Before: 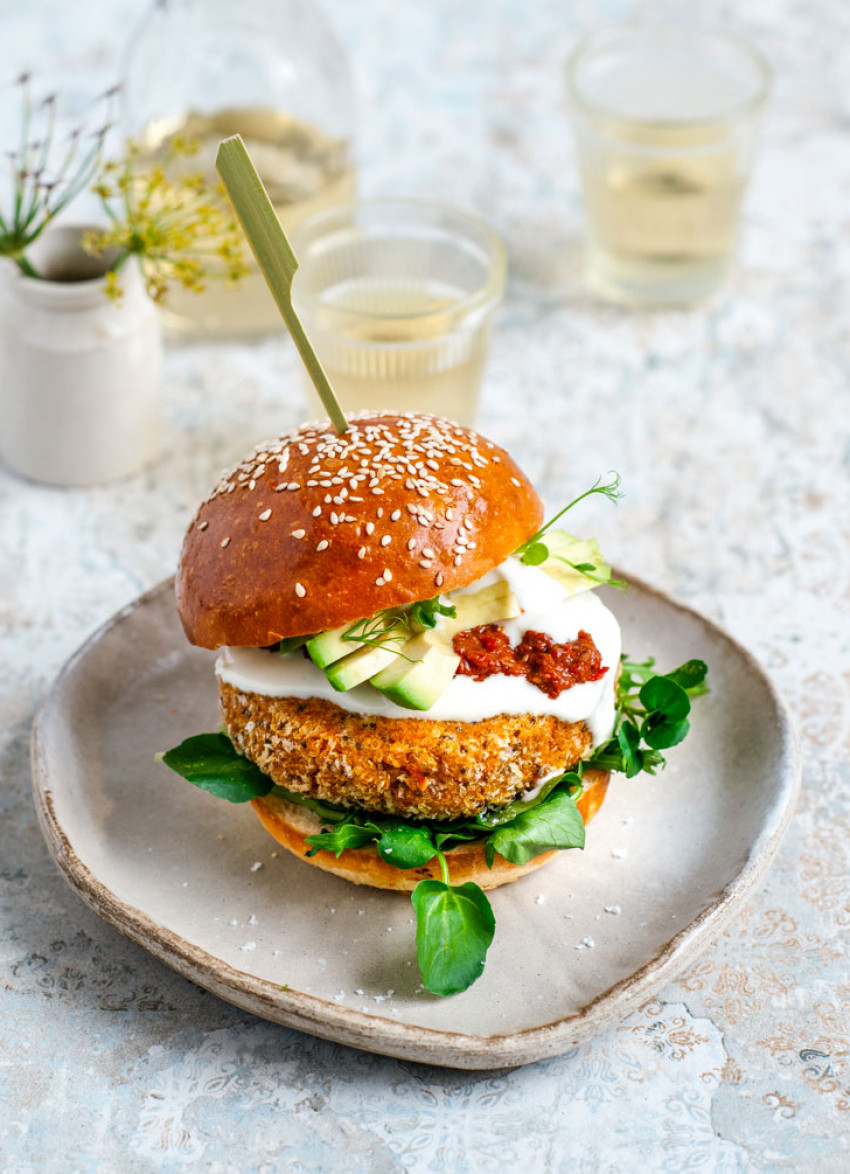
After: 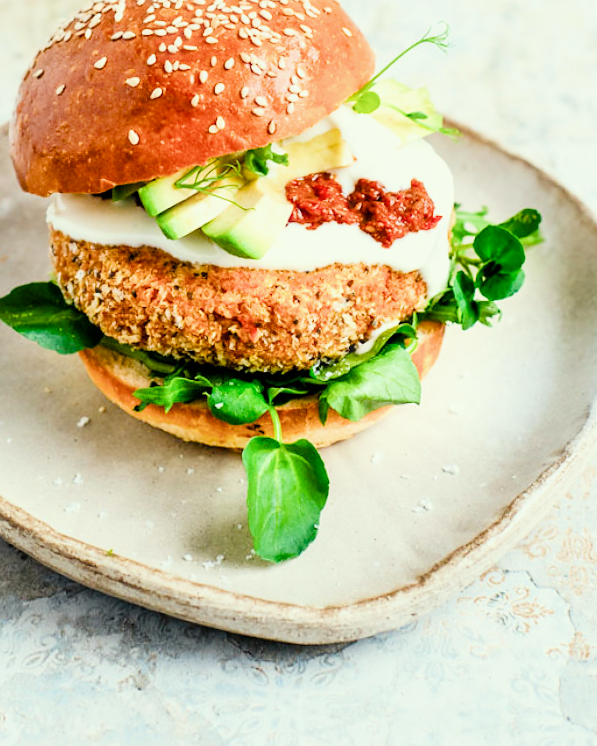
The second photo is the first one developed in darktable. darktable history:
filmic rgb: black relative exposure -7.65 EV, white relative exposure 4.56 EV, hardness 3.61
rotate and perspective: rotation 0.215°, lens shift (vertical) -0.139, crop left 0.069, crop right 0.939, crop top 0.002, crop bottom 0.996
exposure: black level correction 0, exposure 0.9 EV, compensate highlight preservation false
sharpen: radius 1, threshold 1
color balance rgb: shadows lift › luminance -20%, power › hue 72.24°, highlights gain › luminance 15%, global offset › hue 171.6°, perceptual saturation grading › global saturation 14.09%, perceptual saturation grading › highlights -25%, perceptual saturation grading › shadows 25%, global vibrance 25%, contrast 10%
haze removal: strength -0.05
color correction: highlights a* -4.28, highlights b* 6.53
crop and rotate: left 17.299%, top 35.115%, right 7.015%, bottom 1.024%
